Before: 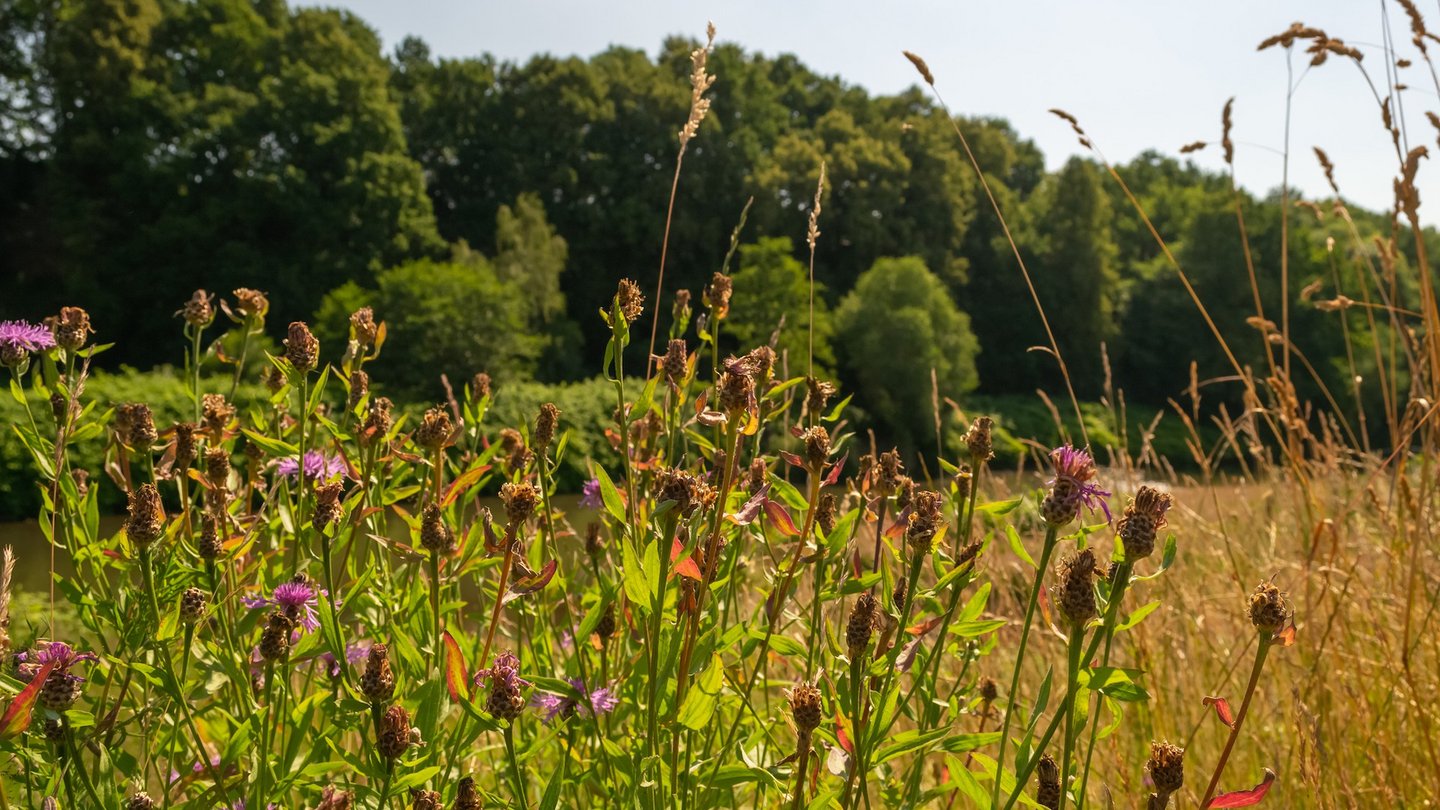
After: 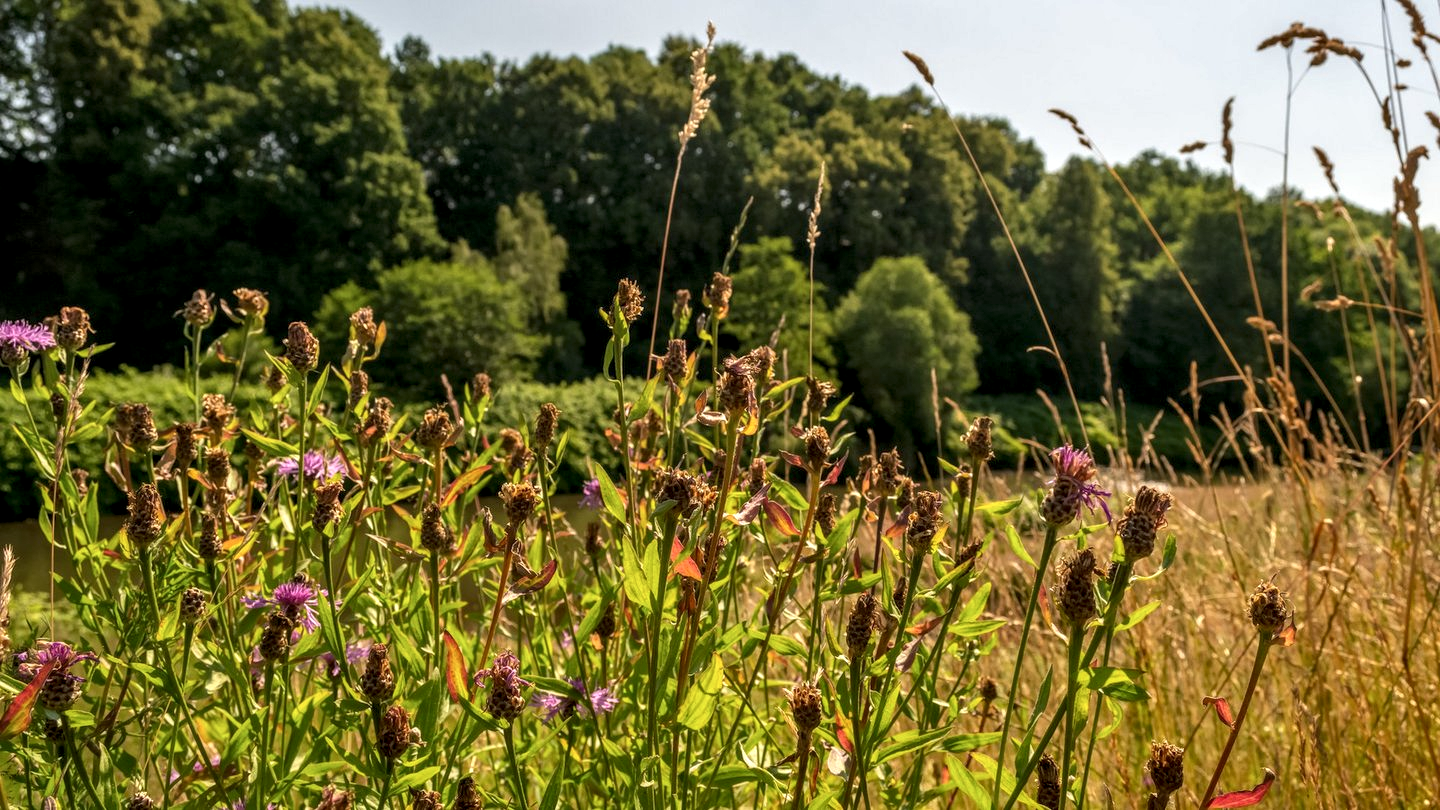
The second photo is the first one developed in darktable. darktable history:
local contrast: detail 150%
